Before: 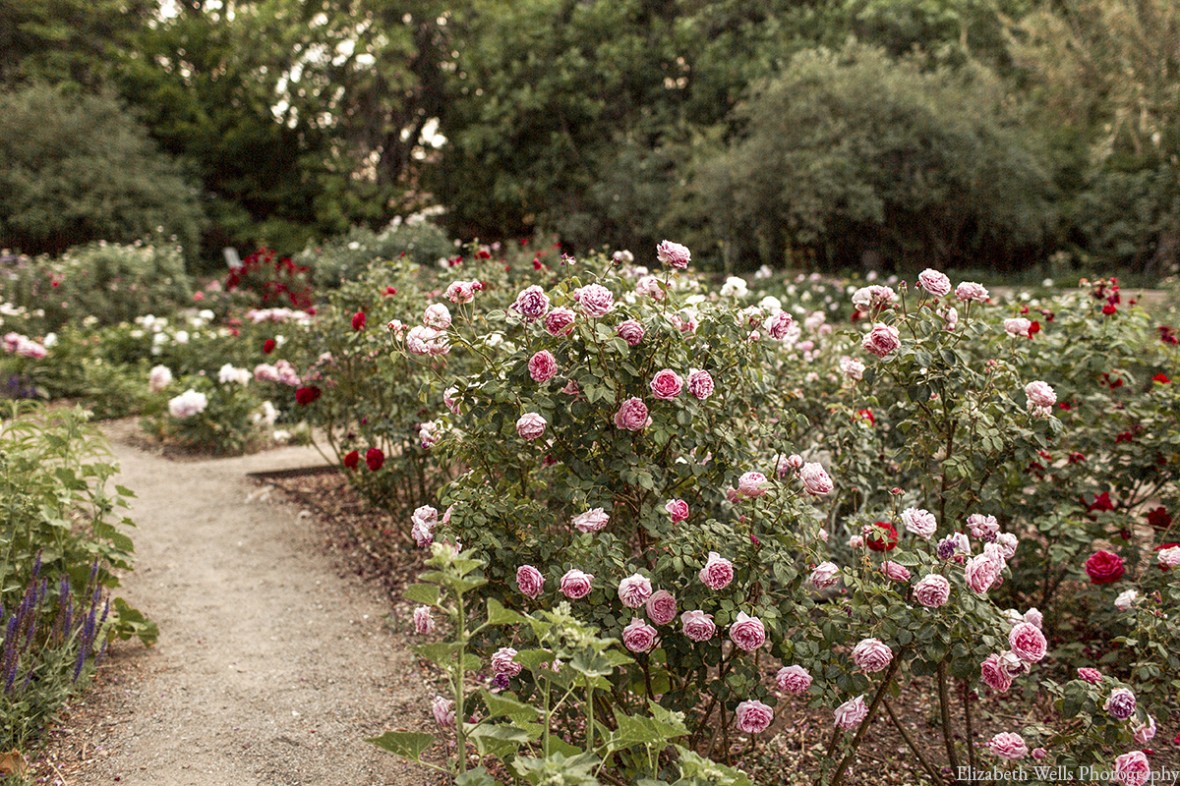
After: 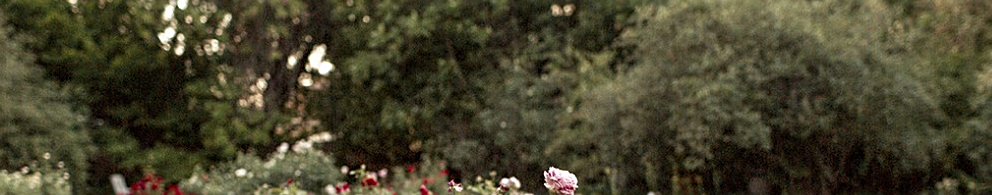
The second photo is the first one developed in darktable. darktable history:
crop and rotate: left 9.667%, top 9.359%, right 6.181%, bottom 65.802%
sharpen: on, module defaults
